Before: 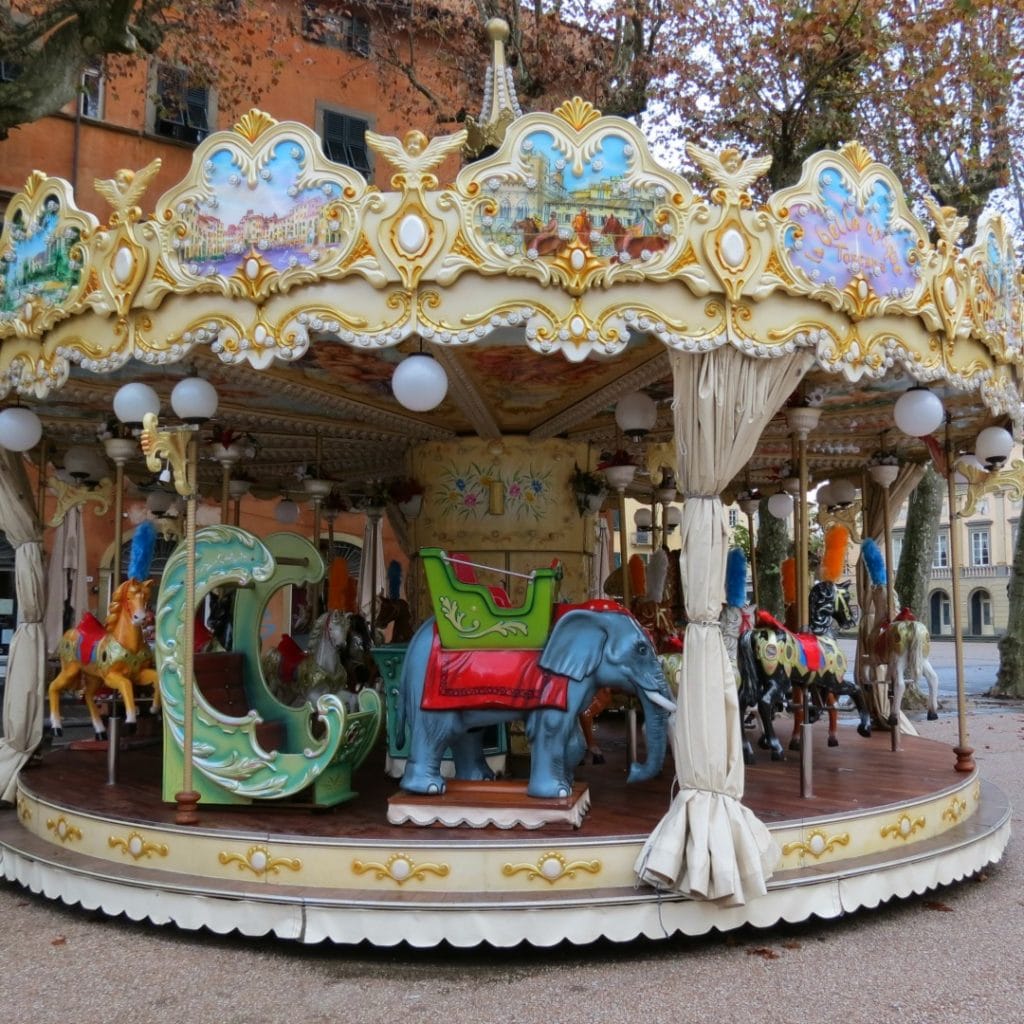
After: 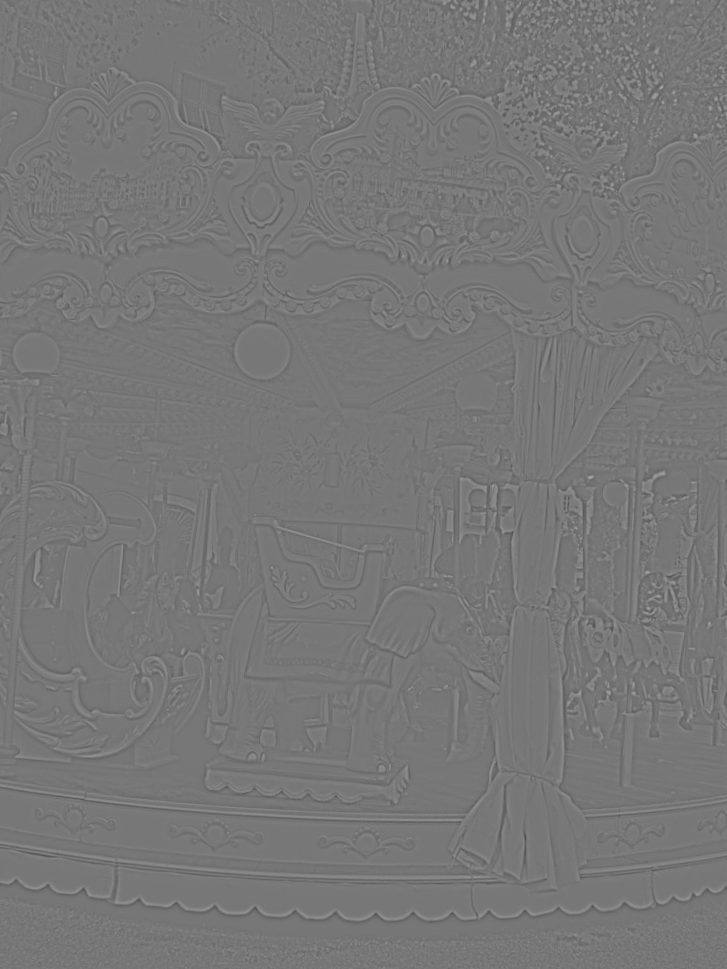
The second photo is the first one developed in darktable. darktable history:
highpass: sharpness 9.84%, contrast boost 9.94%
crop and rotate: angle -3.27°, left 14.277%, top 0.028%, right 10.766%, bottom 0.028%
